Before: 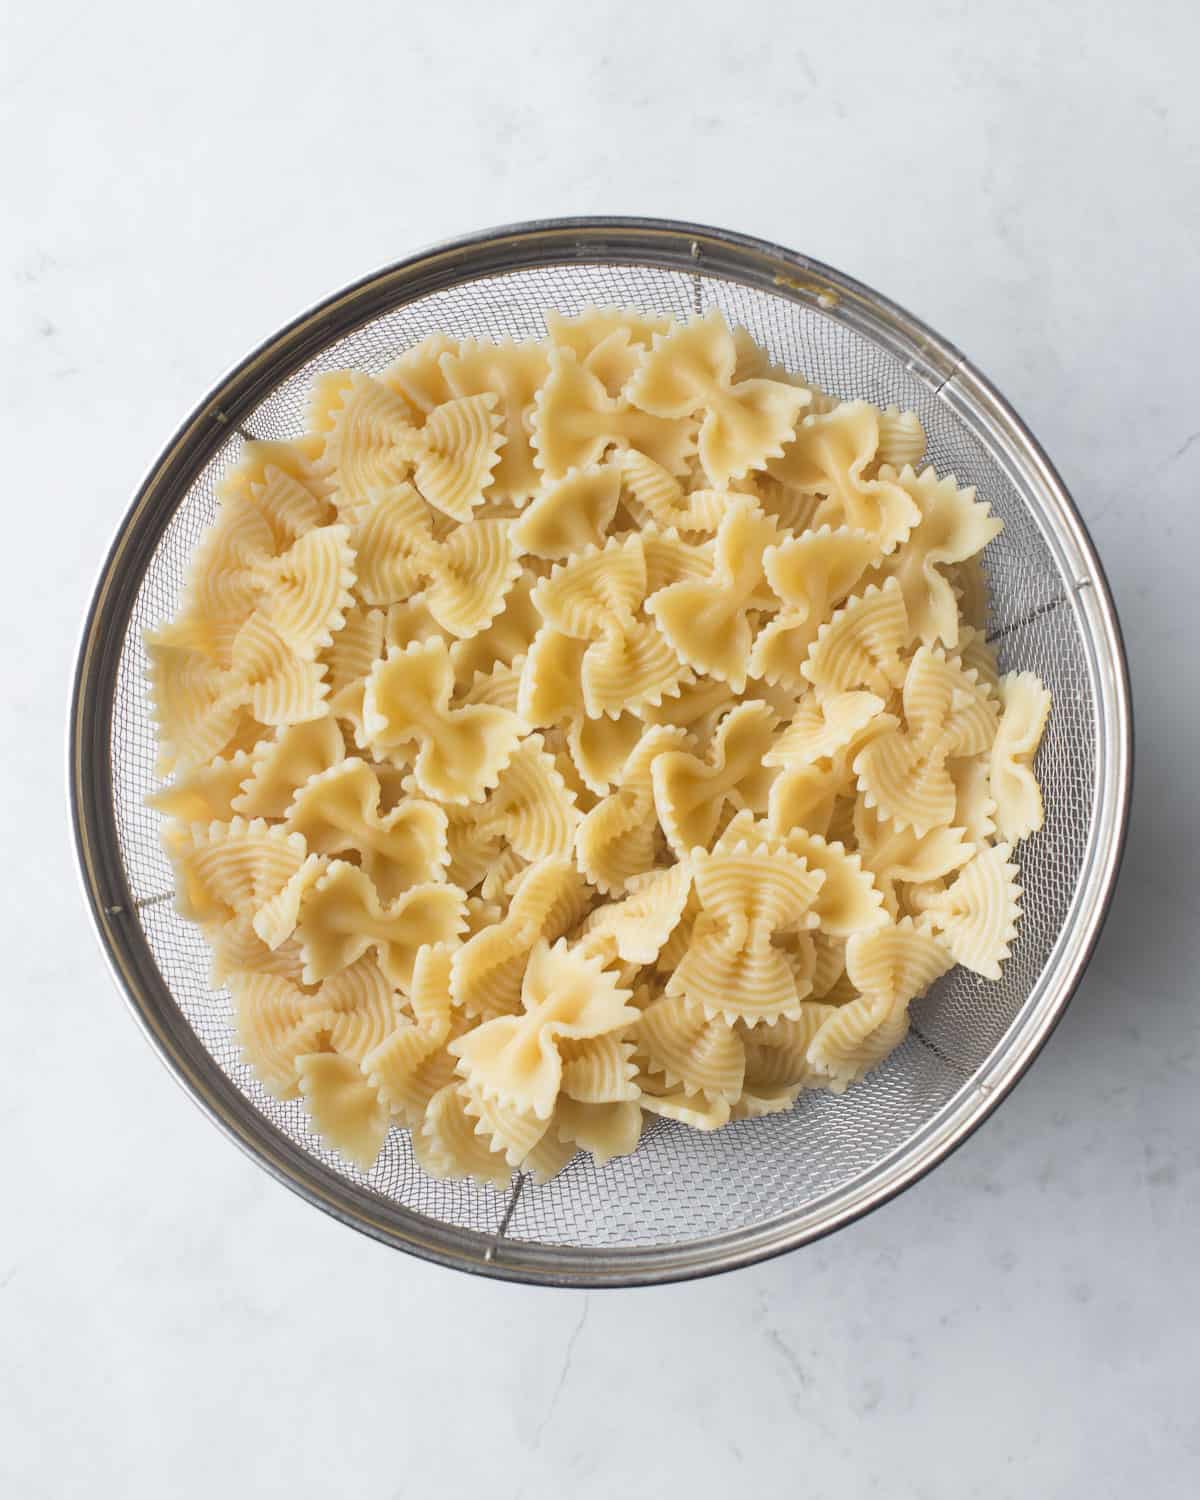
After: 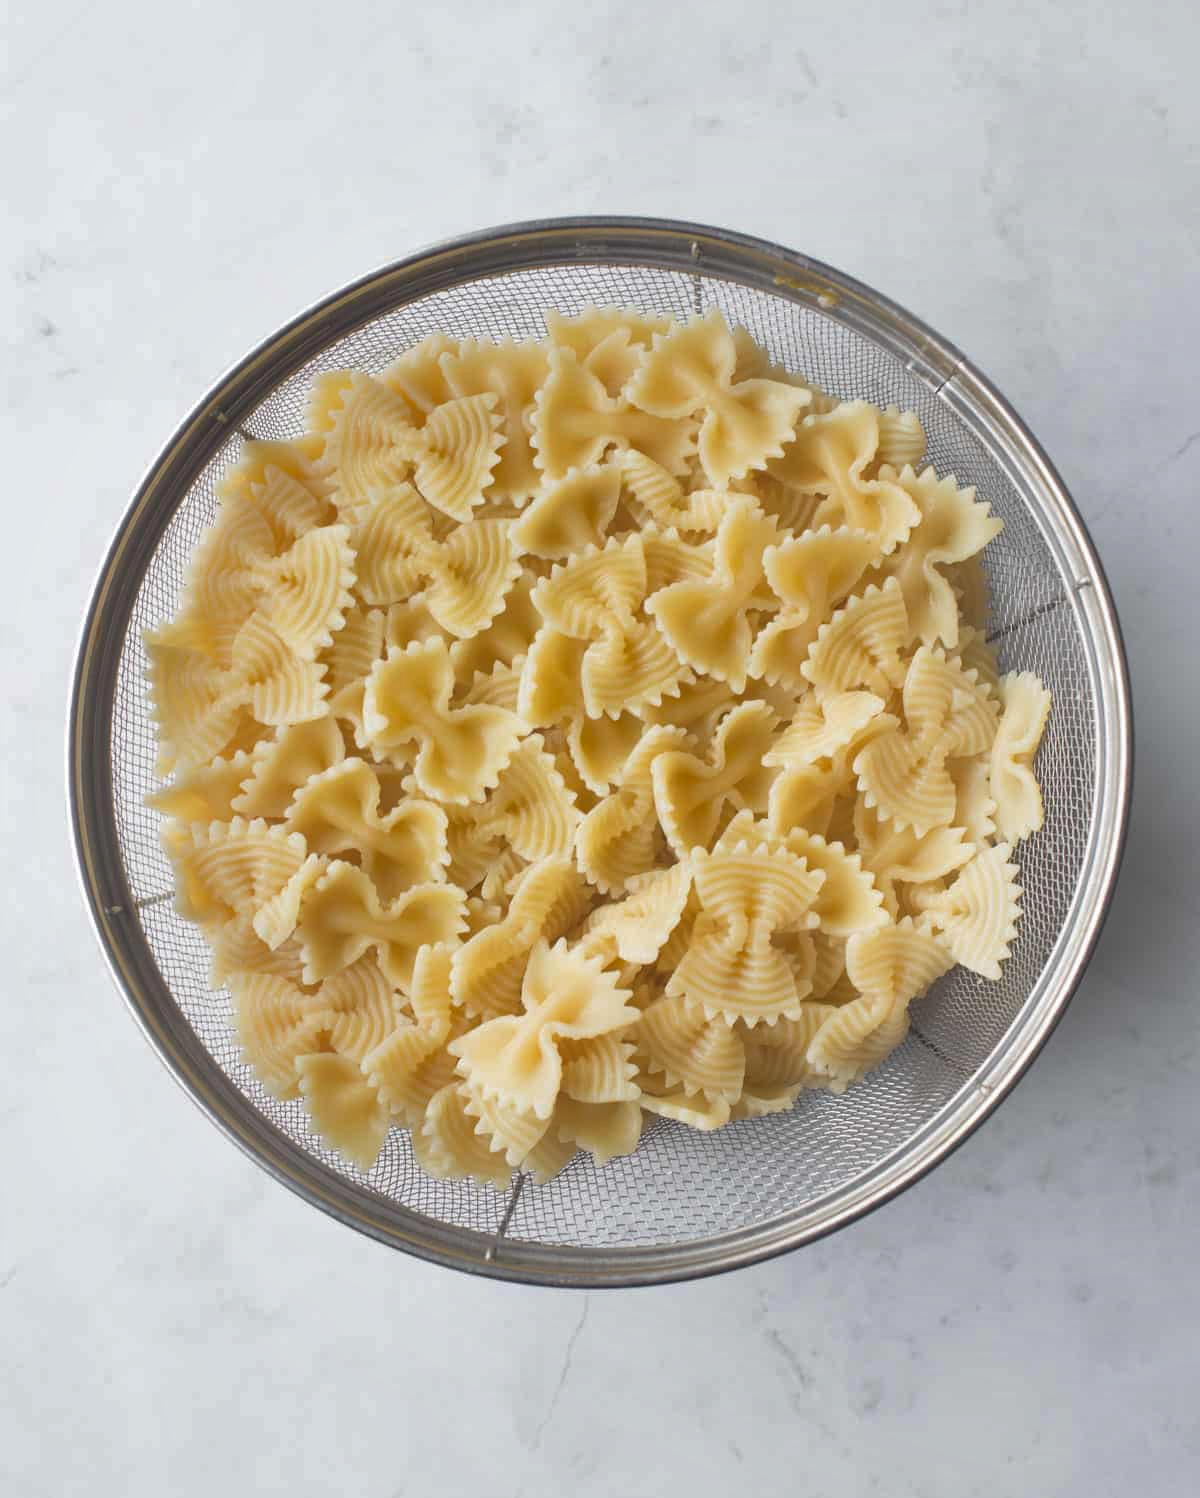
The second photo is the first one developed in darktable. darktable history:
shadows and highlights: on, module defaults
crop: bottom 0.069%
